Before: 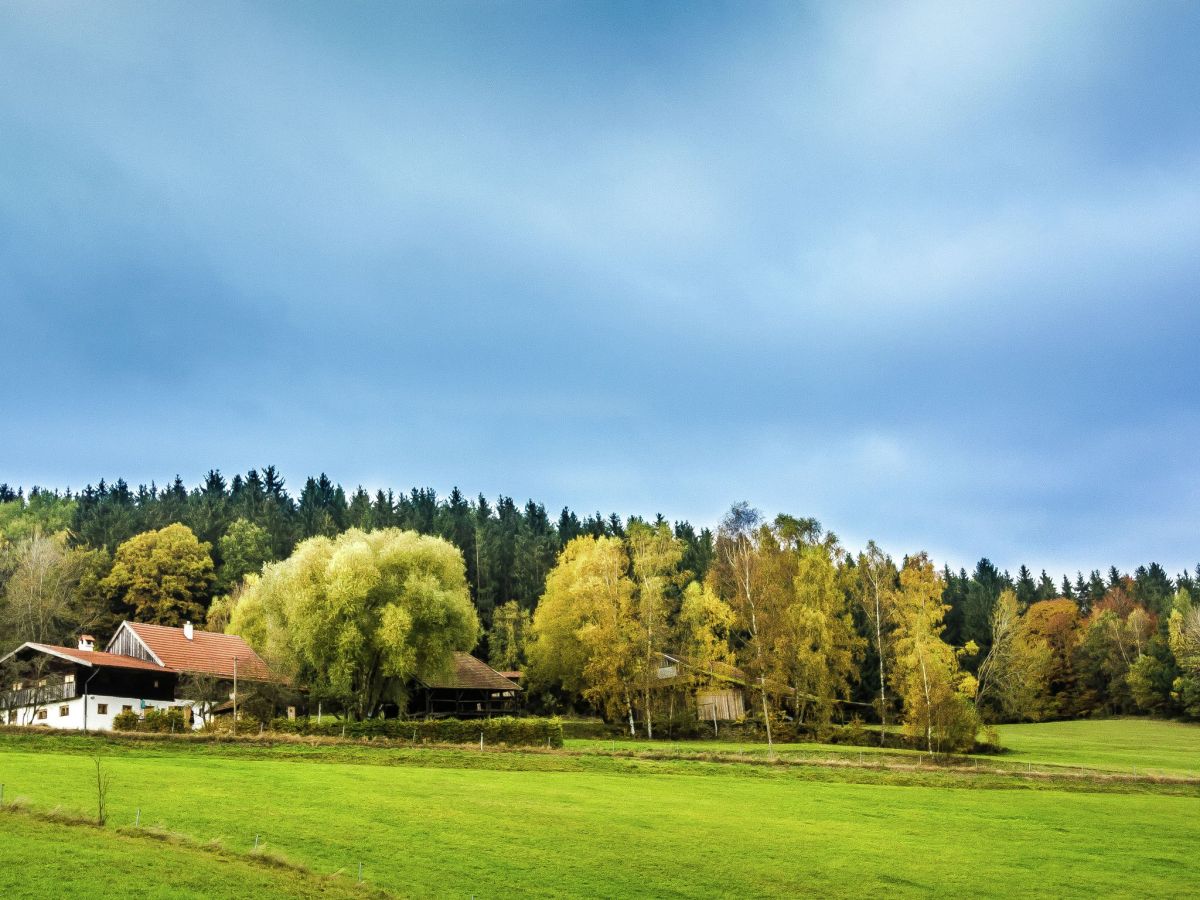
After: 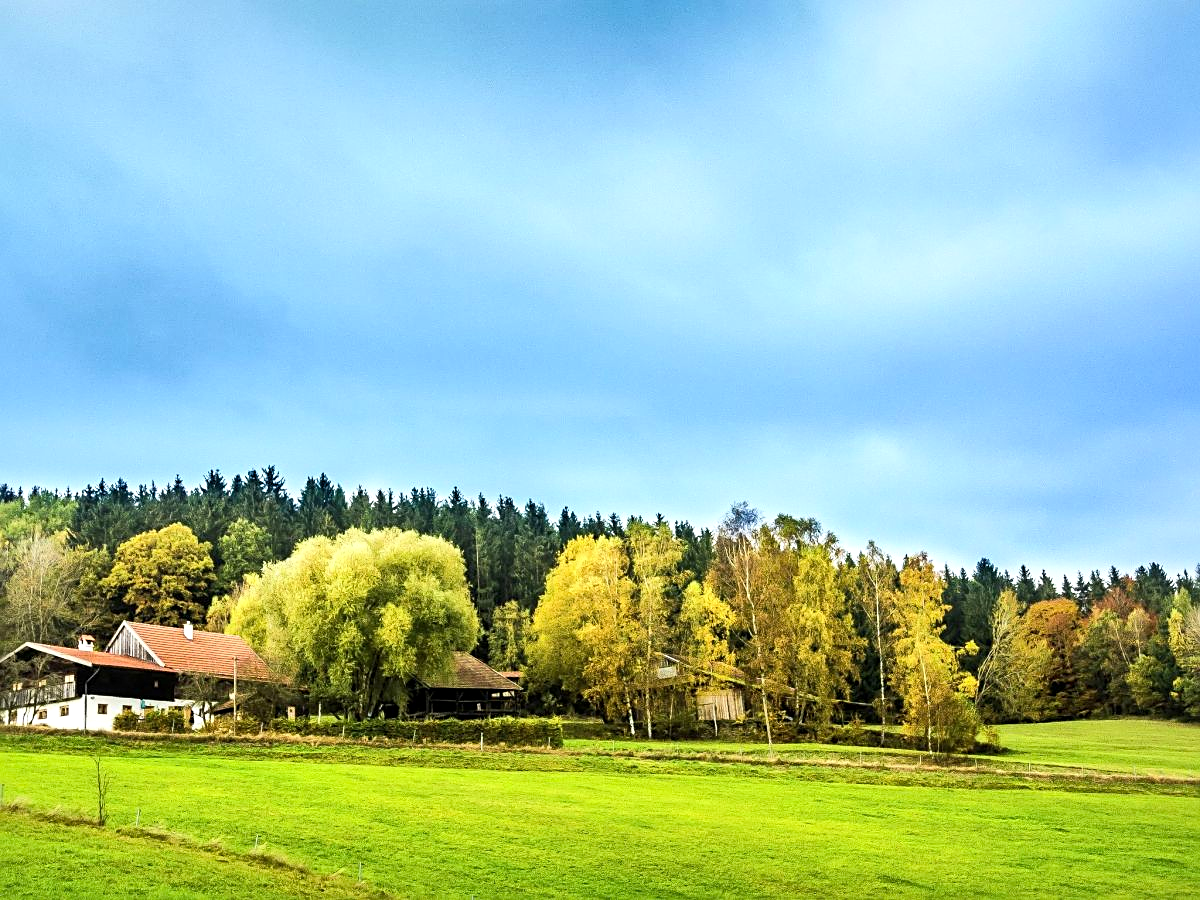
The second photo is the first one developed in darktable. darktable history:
local contrast: mode bilateral grid, contrast 20, coarseness 51, detail 150%, midtone range 0.2
sharpen: on, module defaults
contrast brightness saturation: contrast 0.198, brightness 0.161, saturation 0.216
